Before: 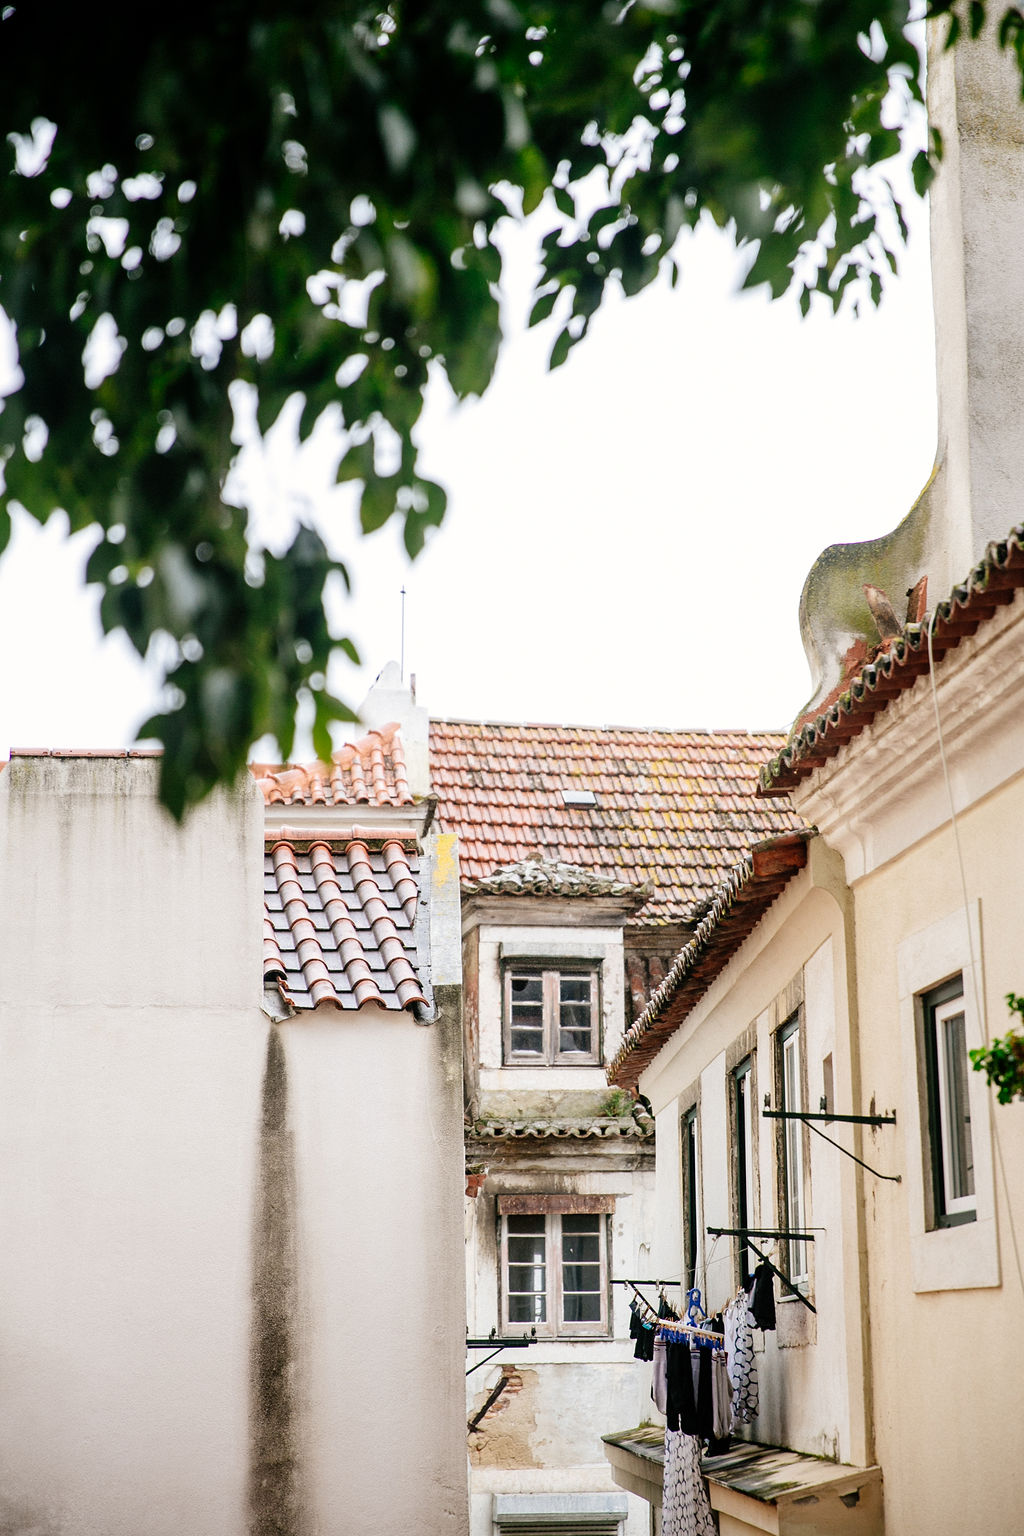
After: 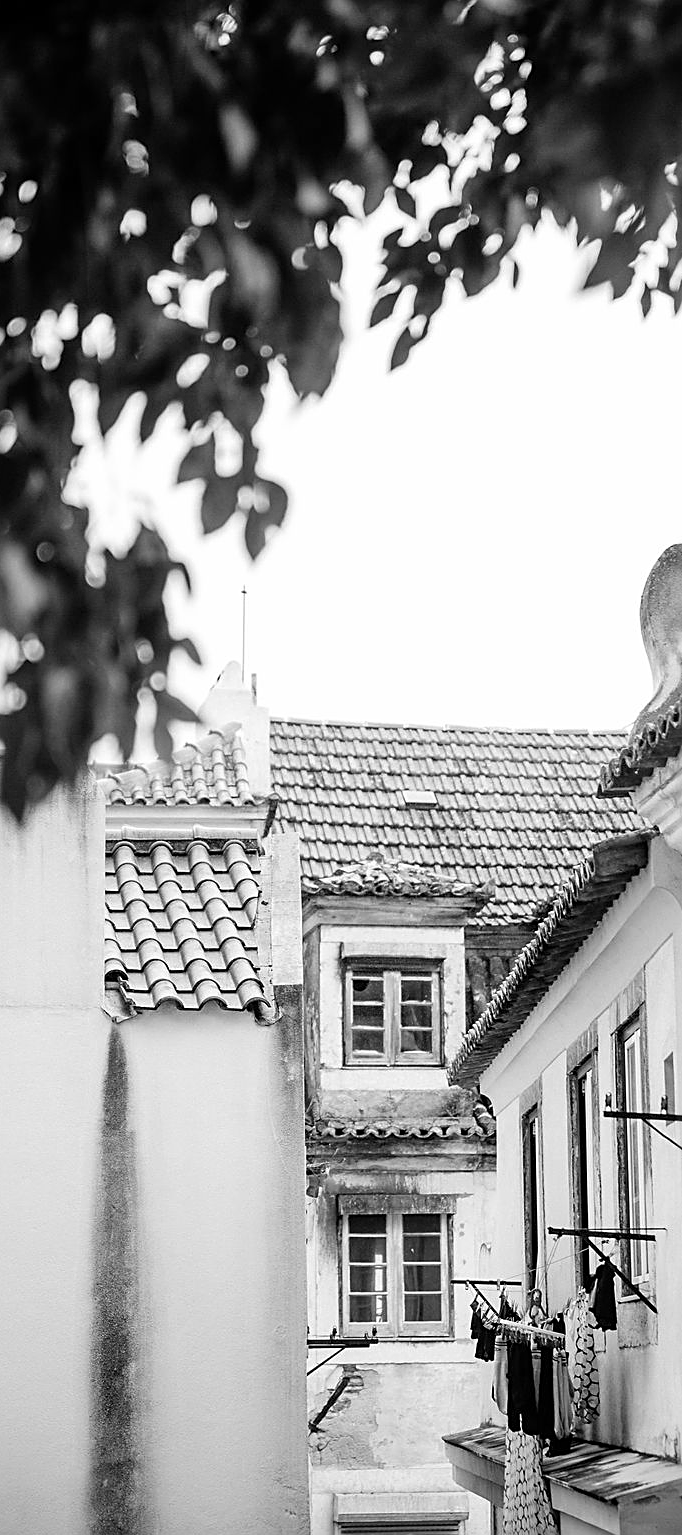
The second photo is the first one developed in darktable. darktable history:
levels: levels [0, 0.498, 1]
contrast brightness saturation: saturation -1
sharpen: on, module defaults
crop and rotate: left 15.546%, right 17.787%
